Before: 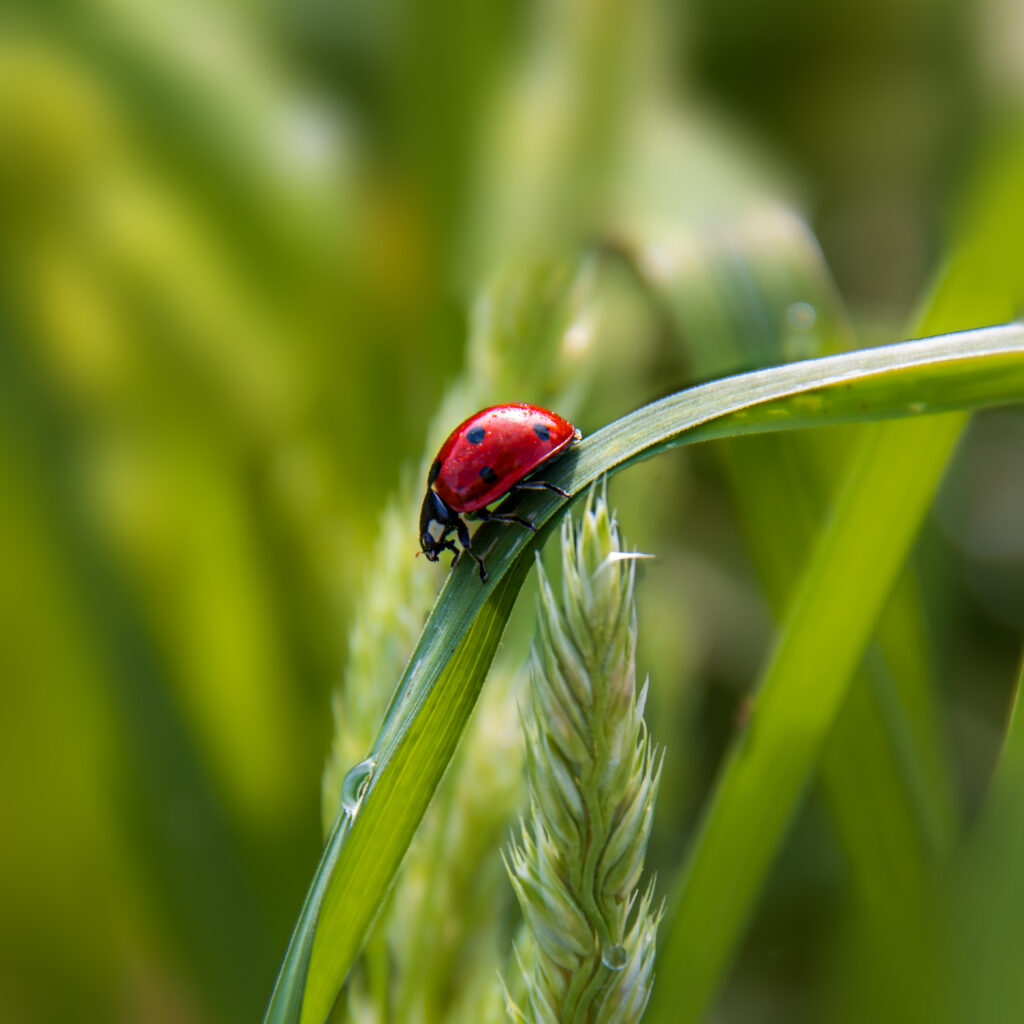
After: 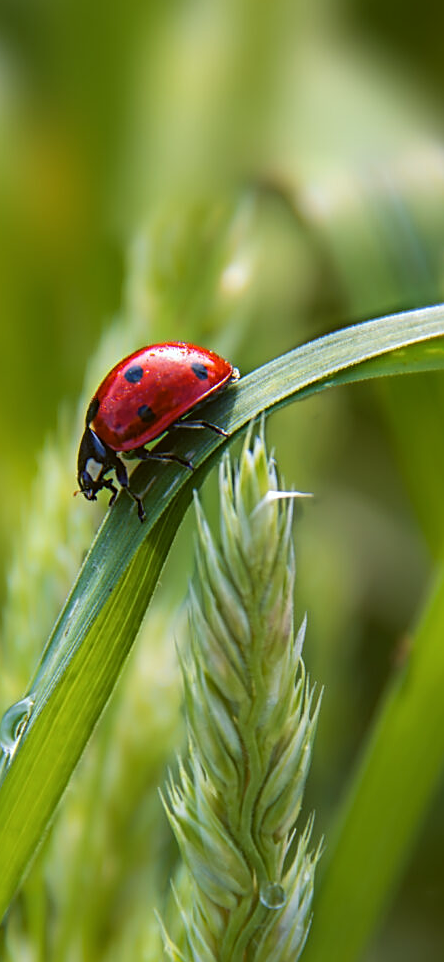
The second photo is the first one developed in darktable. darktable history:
exposure: black level correction -0.001, exposure 0.08 EV, compensate highlight preservation false
crop: left 33.452%, top 6.025%, right 23.155%
sharpen: on, module defaults
color balance: lift [1.004, 1.002, 1.002, 0.998], gamma [1, 1.007, 1.002, 0.993], gain [1, 0.977, 1.013, 1.023], contrast -3.64%
